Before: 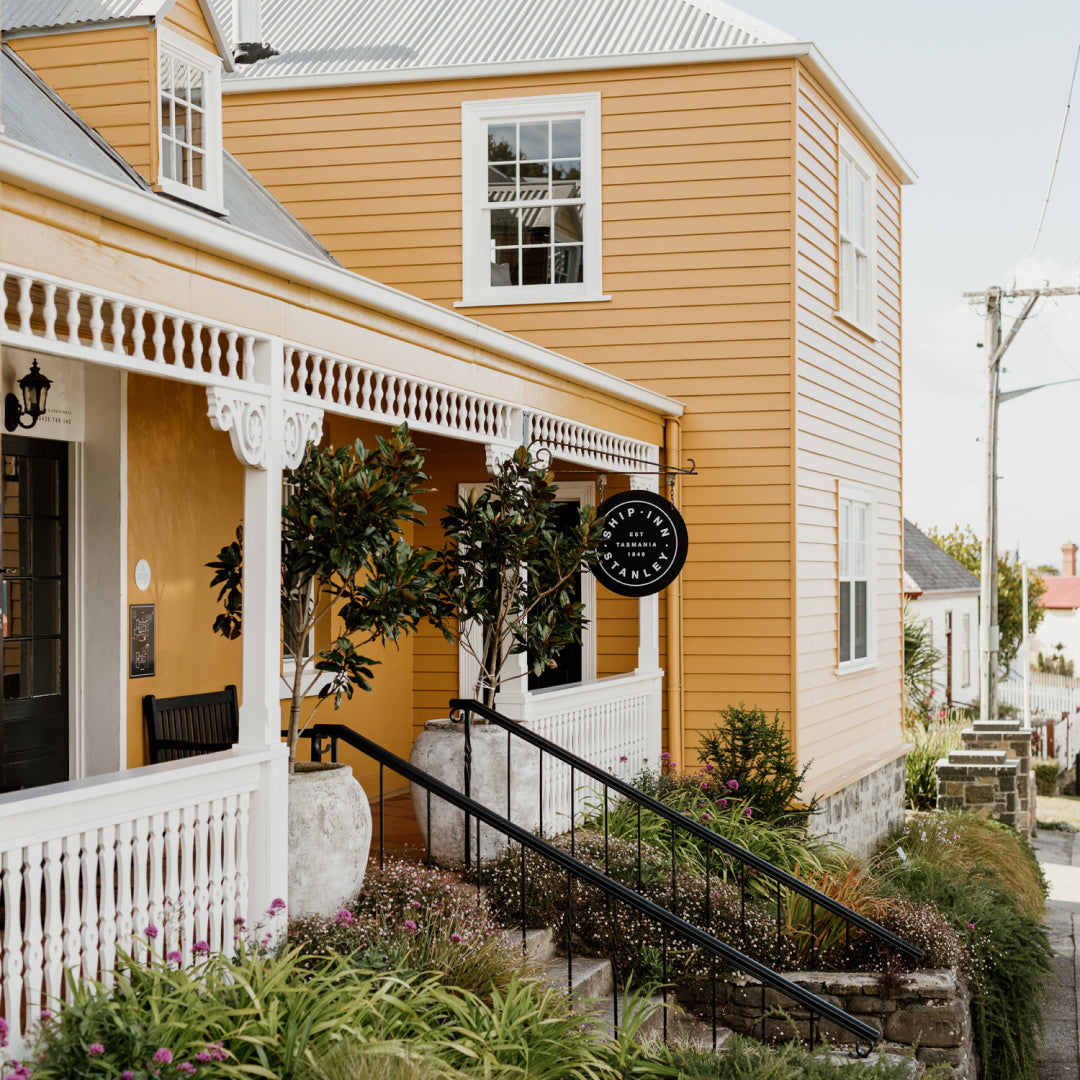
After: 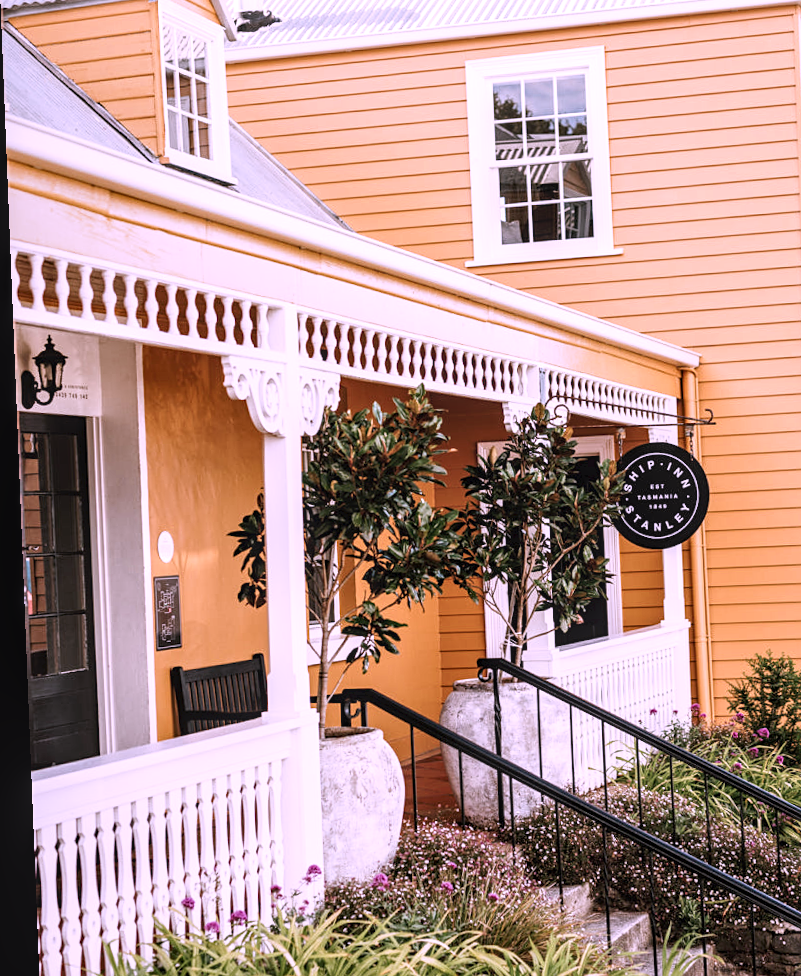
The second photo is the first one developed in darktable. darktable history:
crop: top 5.803%, right 27.864%, bottom 5.804%
color correction: highlights a* 15.46, highlights b* -20.56
local contrast: on, module defaults
exposure: exposure 0.6 EV, compensate highlight preservation false
rotate and perspective: rotation -2.29°, automatic cropping off
color zones: curves: ch0 [(0.068, 0.464) (0.25, 0.5) (0.48, 0.508) (0.75, 0.536) (0.886, 0.476) (0.967, 0.456)]; ch1 [(0.066, 0.456) (0.25, 0.5) (0.616, 0.508) (0.746, 0.56) (0.934, 0.444)]
tone curve: curves: ch0 [(0, 0) (0.003, 0.019) (0.011, 0.022) (0.025, 0.03) (0.044, 0.049) (0.069, 0.08) (0.1, 0.111) (0.136, 0.144) (0.177, 0.189) (0.224, 0.23) (0.277, 0.285) (0.335, 0.356) (0.399, 0.428) (0.468, 0.511) (0.543, 0.597) (0.623, 0.682) (0.709, 0.773) (0.801, 0.865) (0.898, 0.945) (1, 1)], preserve colors none
sharpen: amount 0.2
